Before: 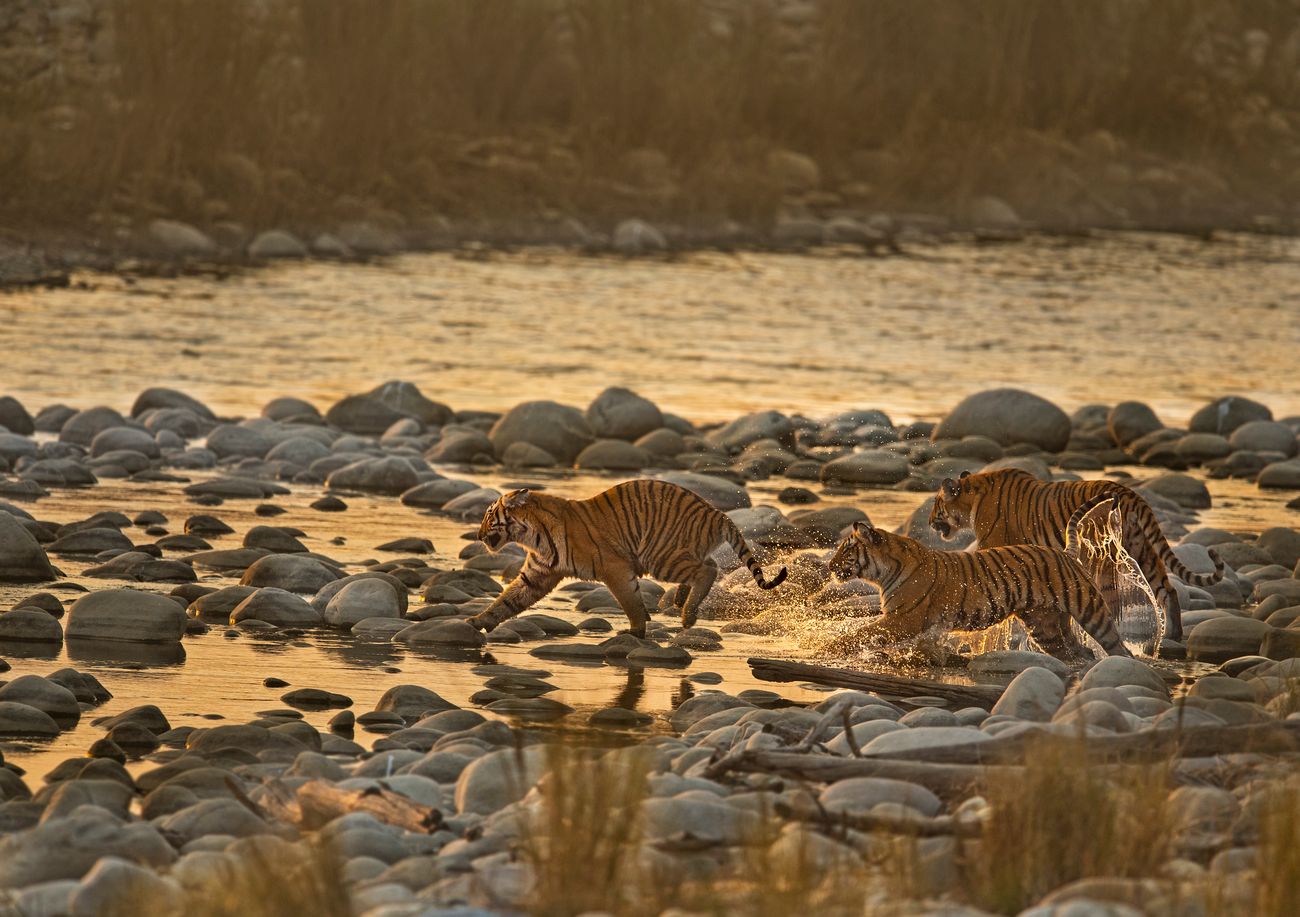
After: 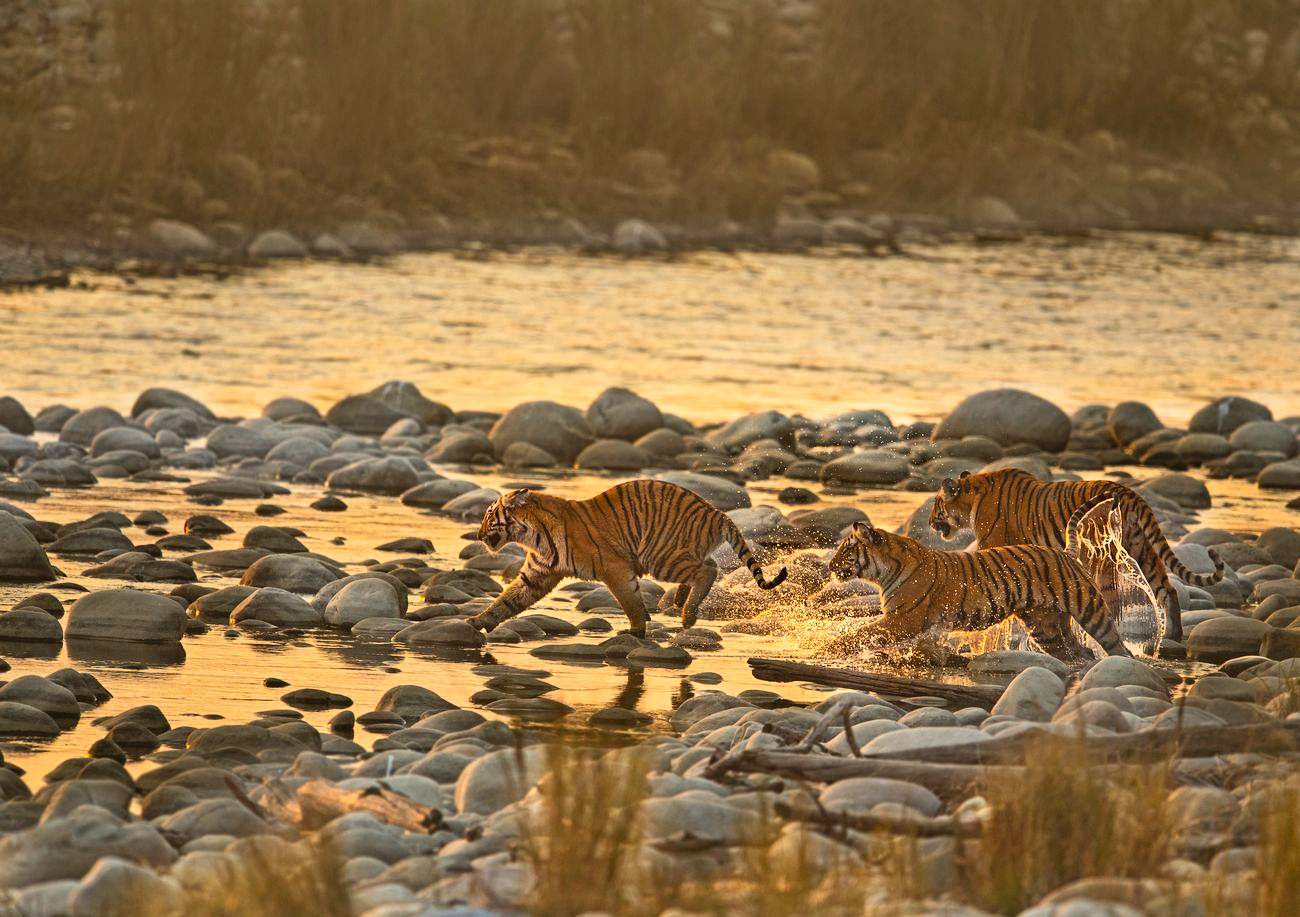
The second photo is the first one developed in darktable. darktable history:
contrast brightness saturation: contrast 0.2, brightness 0.162, saturation 0.217
